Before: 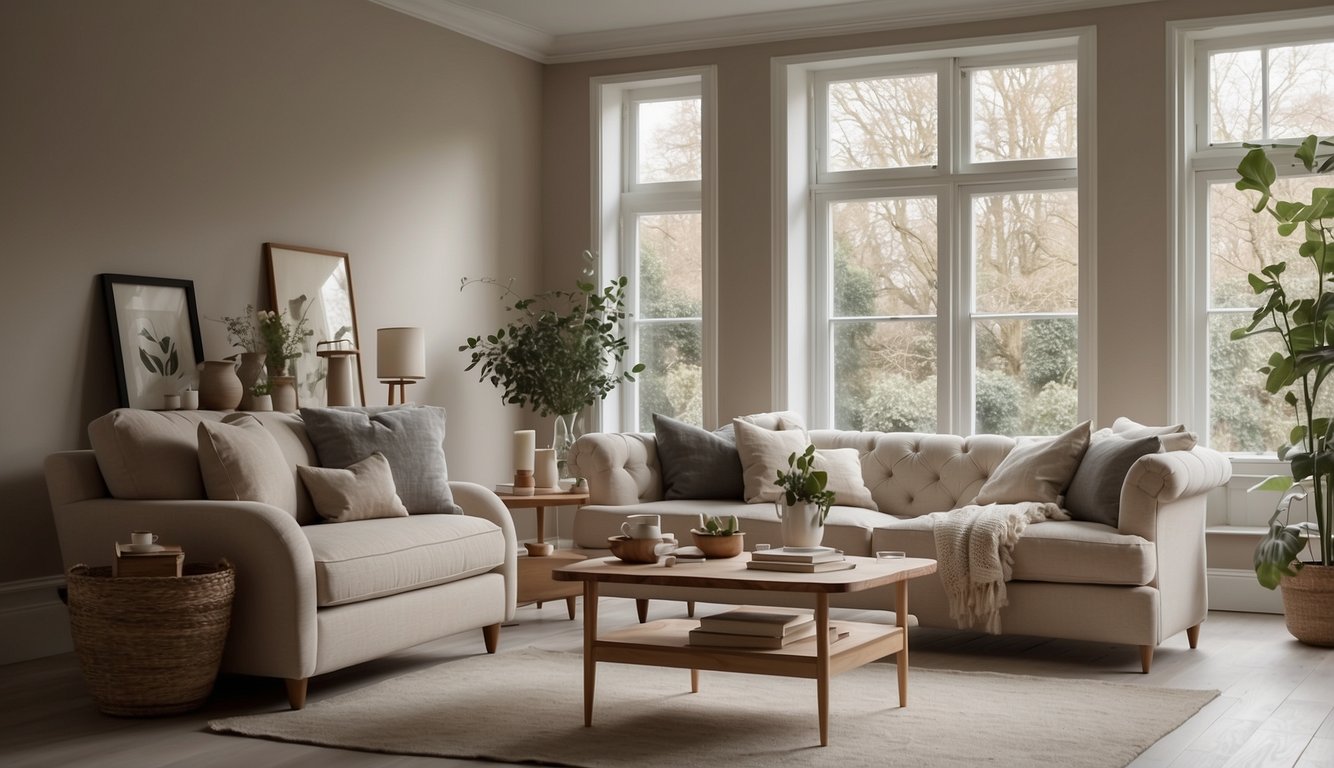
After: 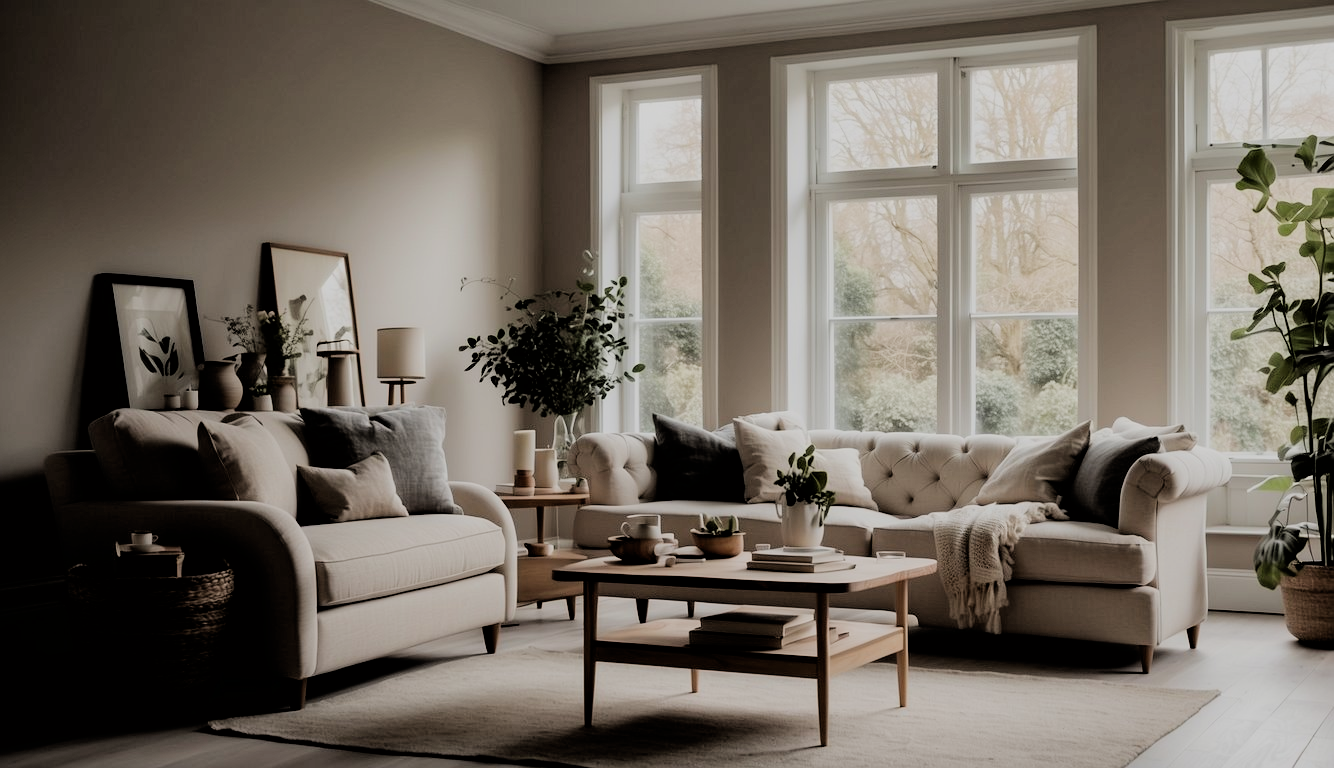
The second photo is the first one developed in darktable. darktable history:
filmic rgb: black relative exposure -3.12 EV, white relative exposure 7.03 EV, threshold 2.98 EV, hardness 1.46, contrast 1.349, enable highlight reconstruction true
